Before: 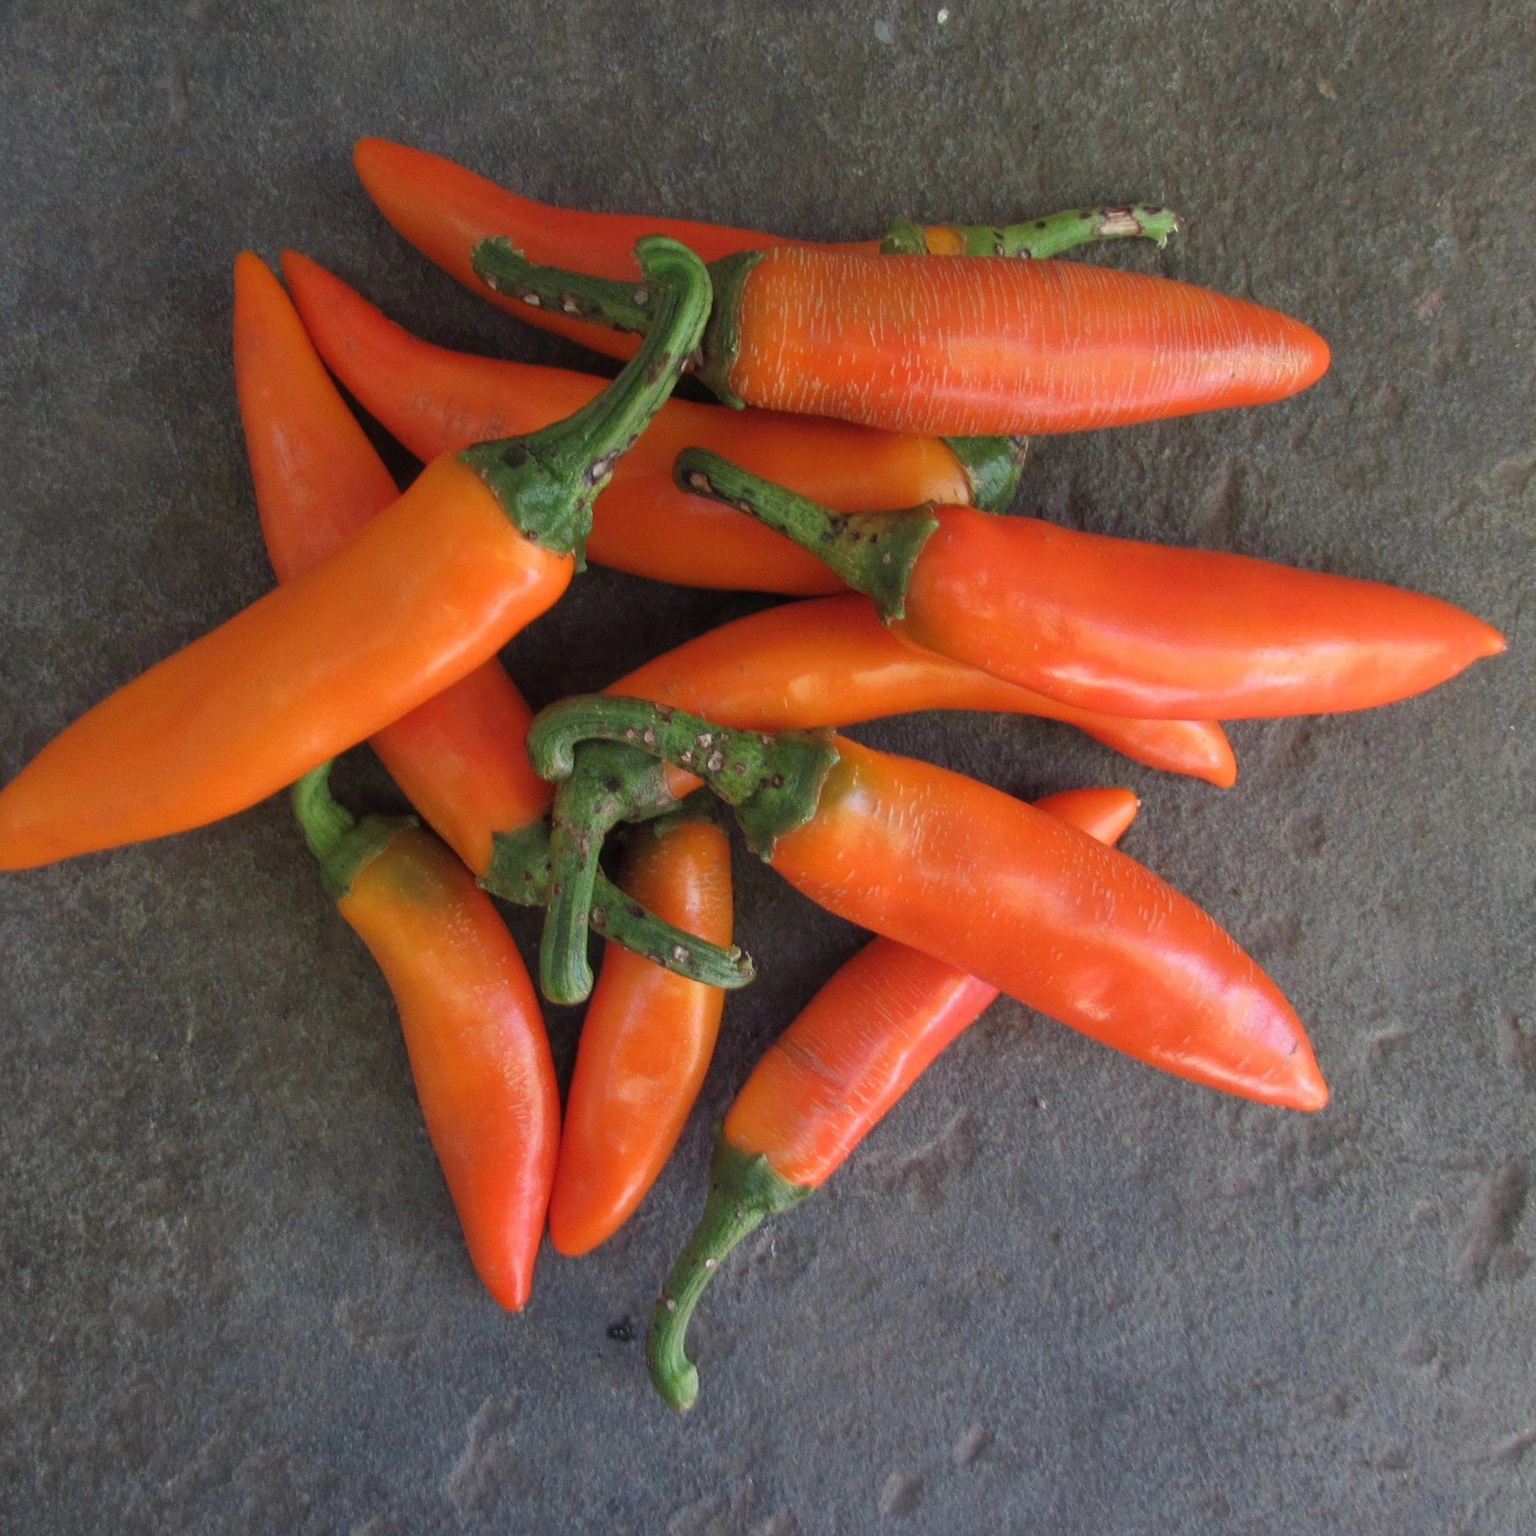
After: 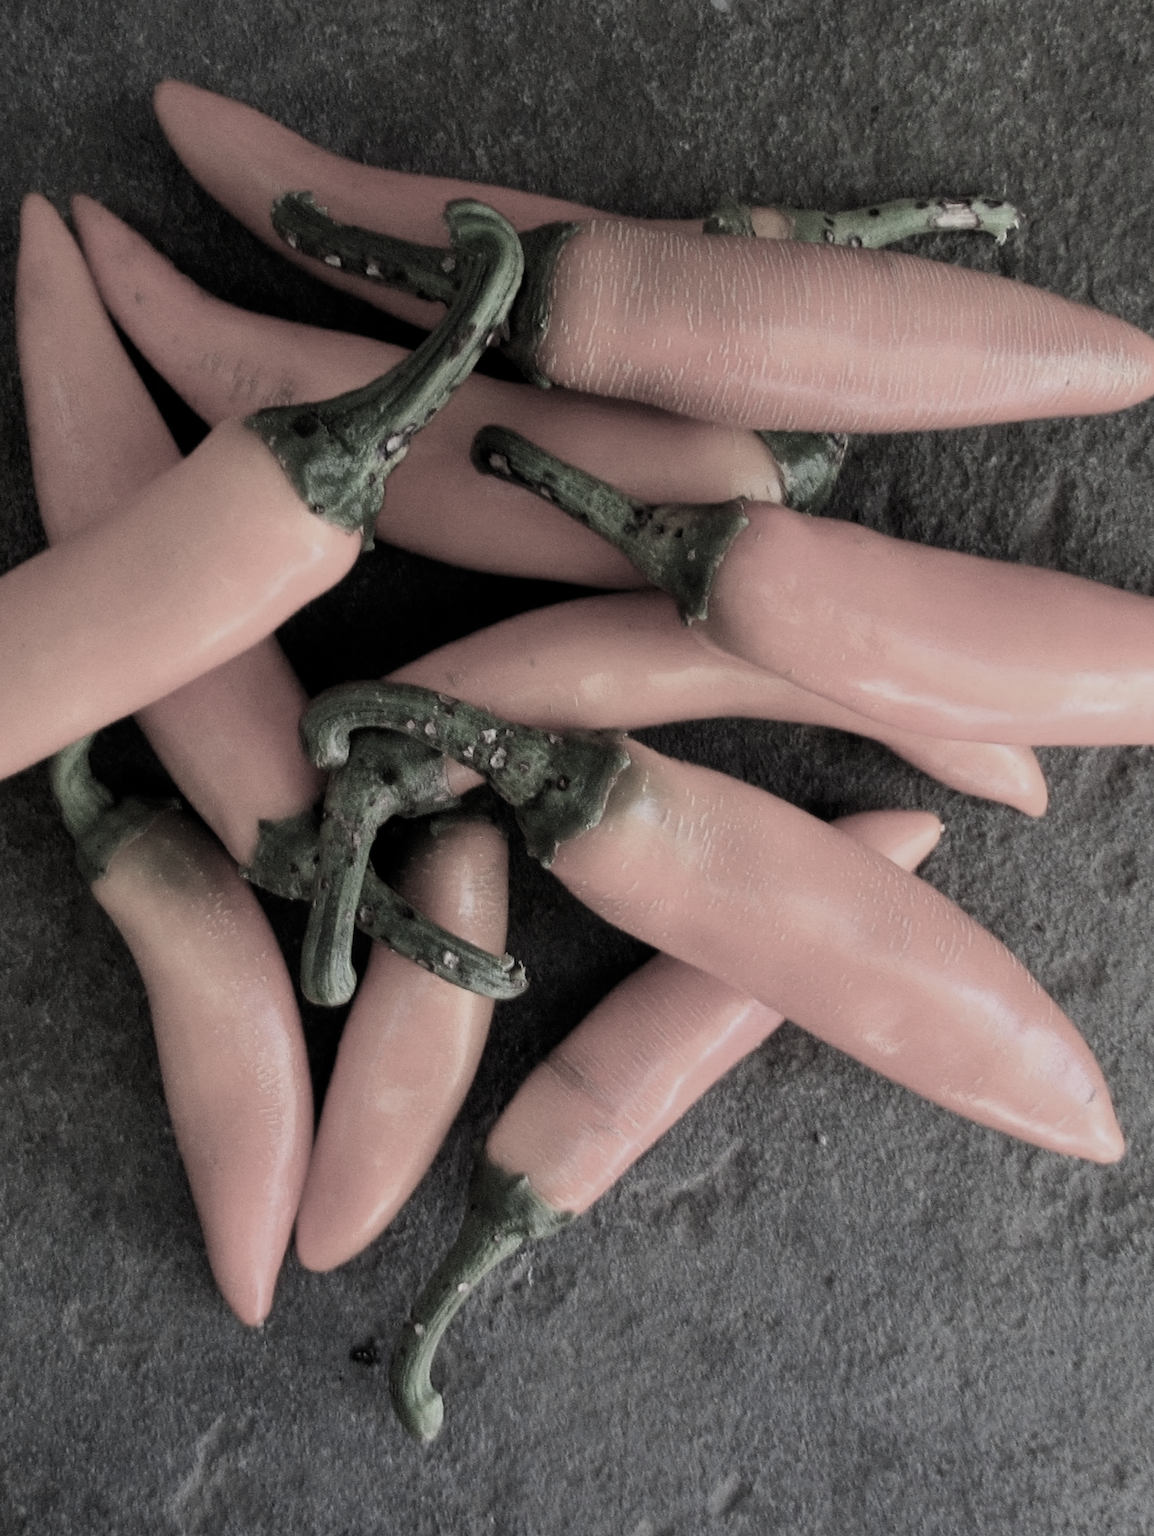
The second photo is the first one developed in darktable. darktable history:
crop and rotate: angle -3.28°, left 14.028%, top 0.026%, right 10.859%, bottom 0.025%
filmic rgb: black relative exposure -5 EV, white relative exposure 3.97 EV, threshold 5.99 EV, hardness 2.9, contrast 1.297, highlights saturation mix -29.86%, preserve chrominance RGB euclidean norm, color science v5 (2021), iterations of high-quality reconstruction 0, contrast in shadows safe, contrast in highlights safe, enable highlight reconstruction true
contrast brightness saturation: contrast 0.099, saturation -0.373
